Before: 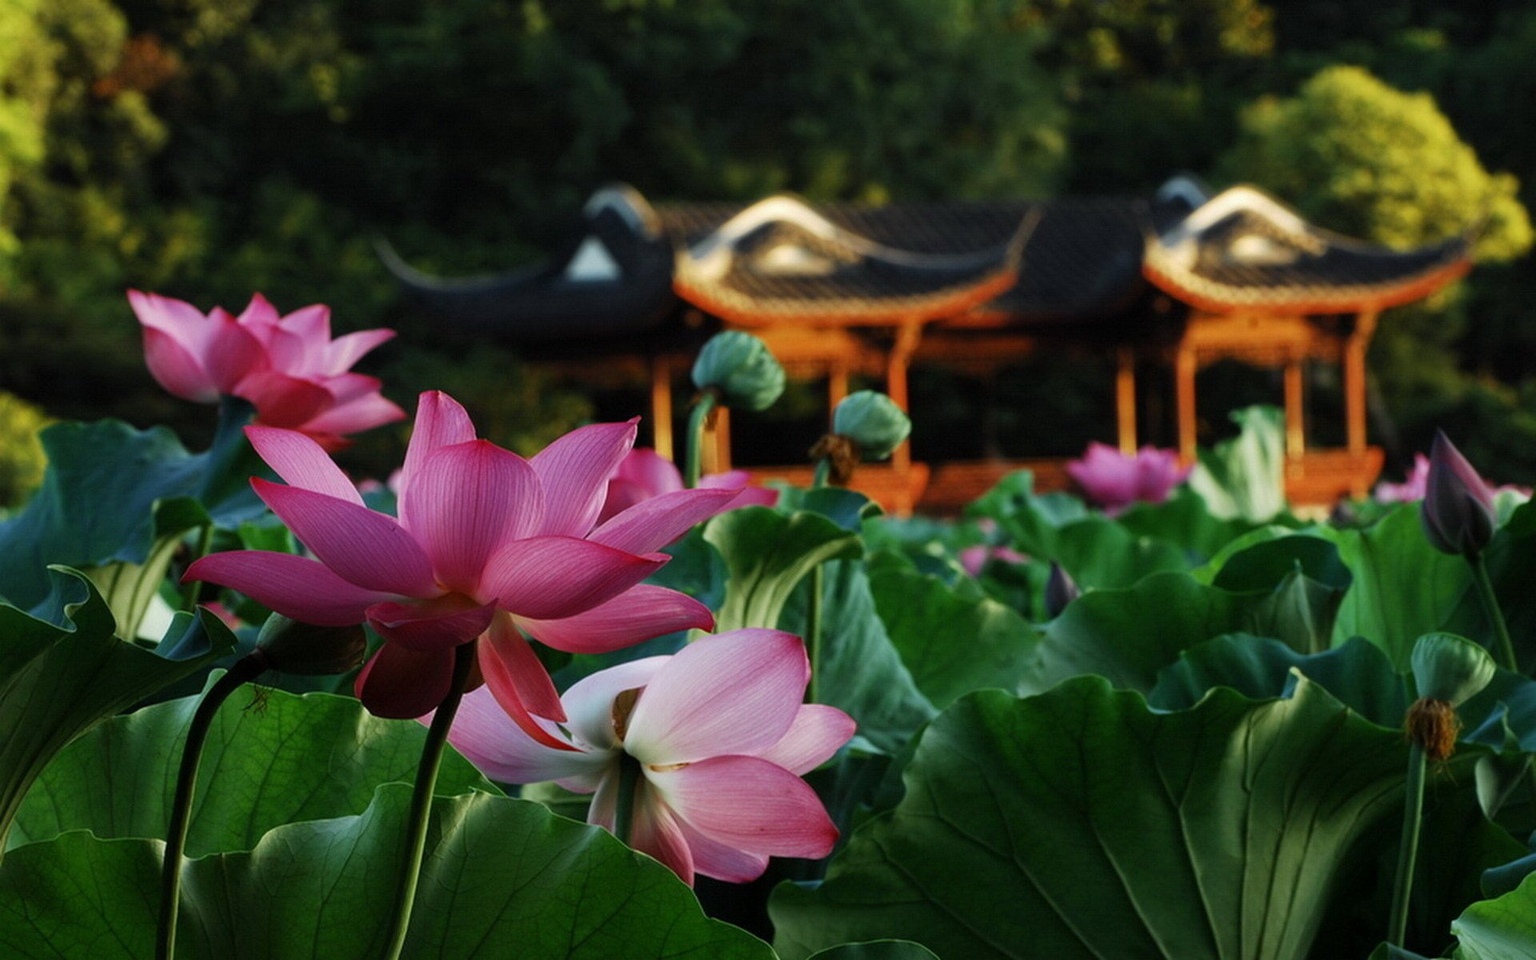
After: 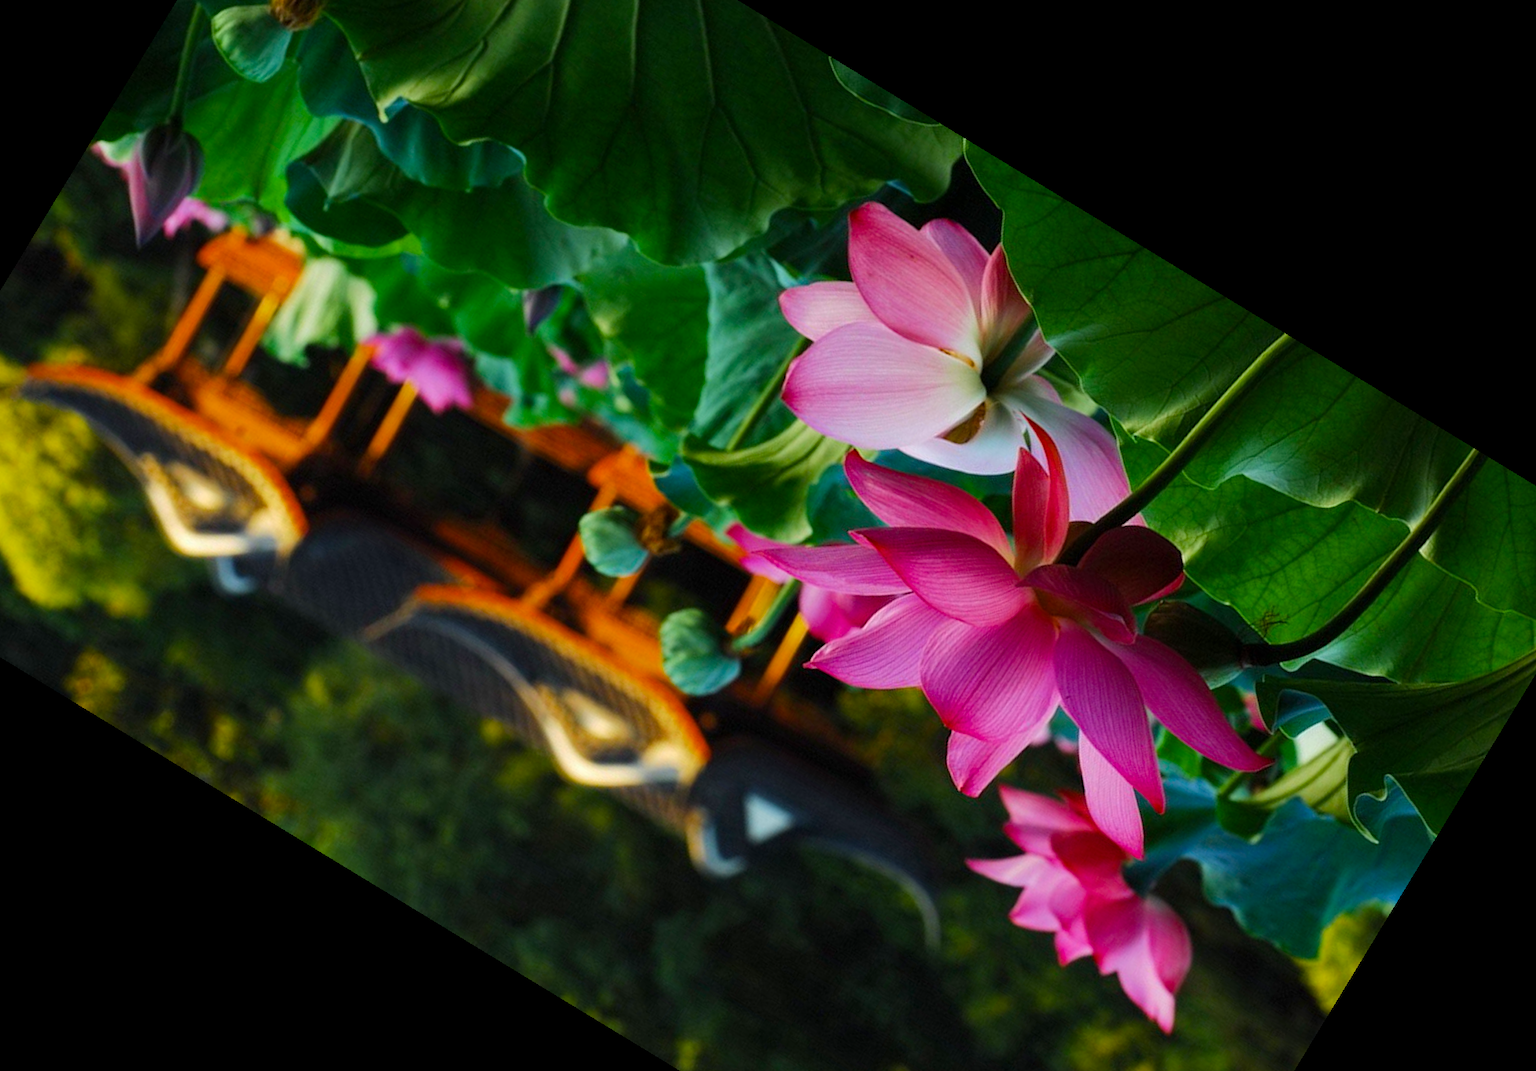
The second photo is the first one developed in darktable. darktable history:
crop and rotate: angle 148.68°, left 9.111%, top 15.603%, right 4.588%, bottom 17.041%
color balance rgb: perceptual saturation grading › global saturation 25%, perceptual brilliance grading › mid-tones 10%, perceptual brilliance grading › shadows 15%, global vibrance 20%
